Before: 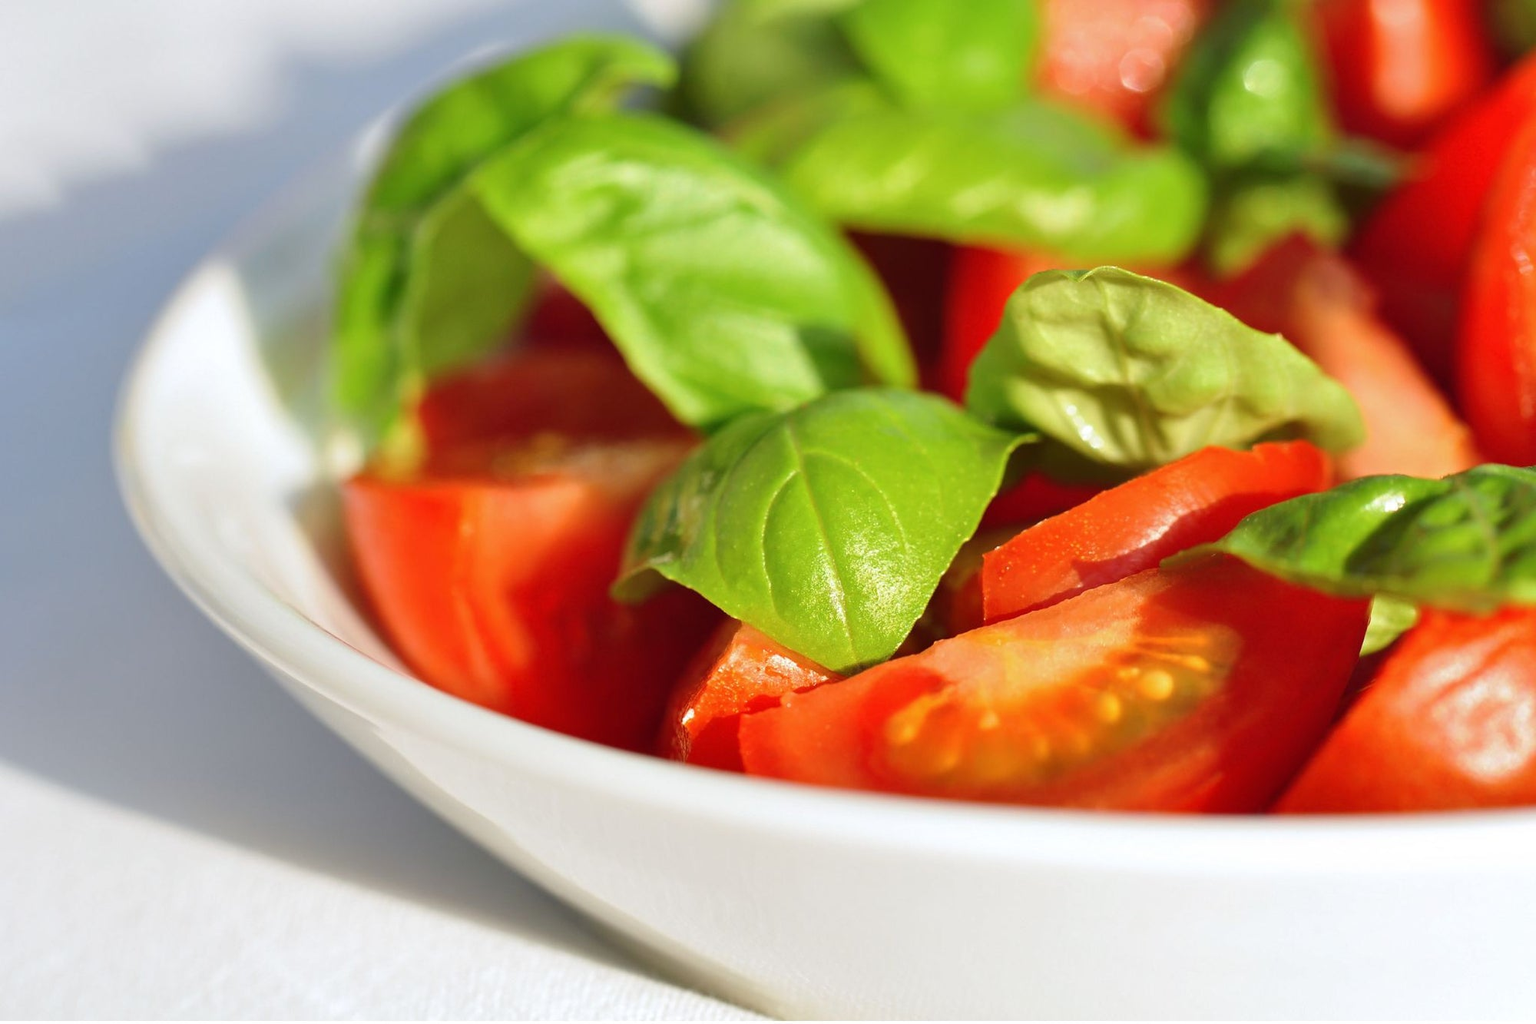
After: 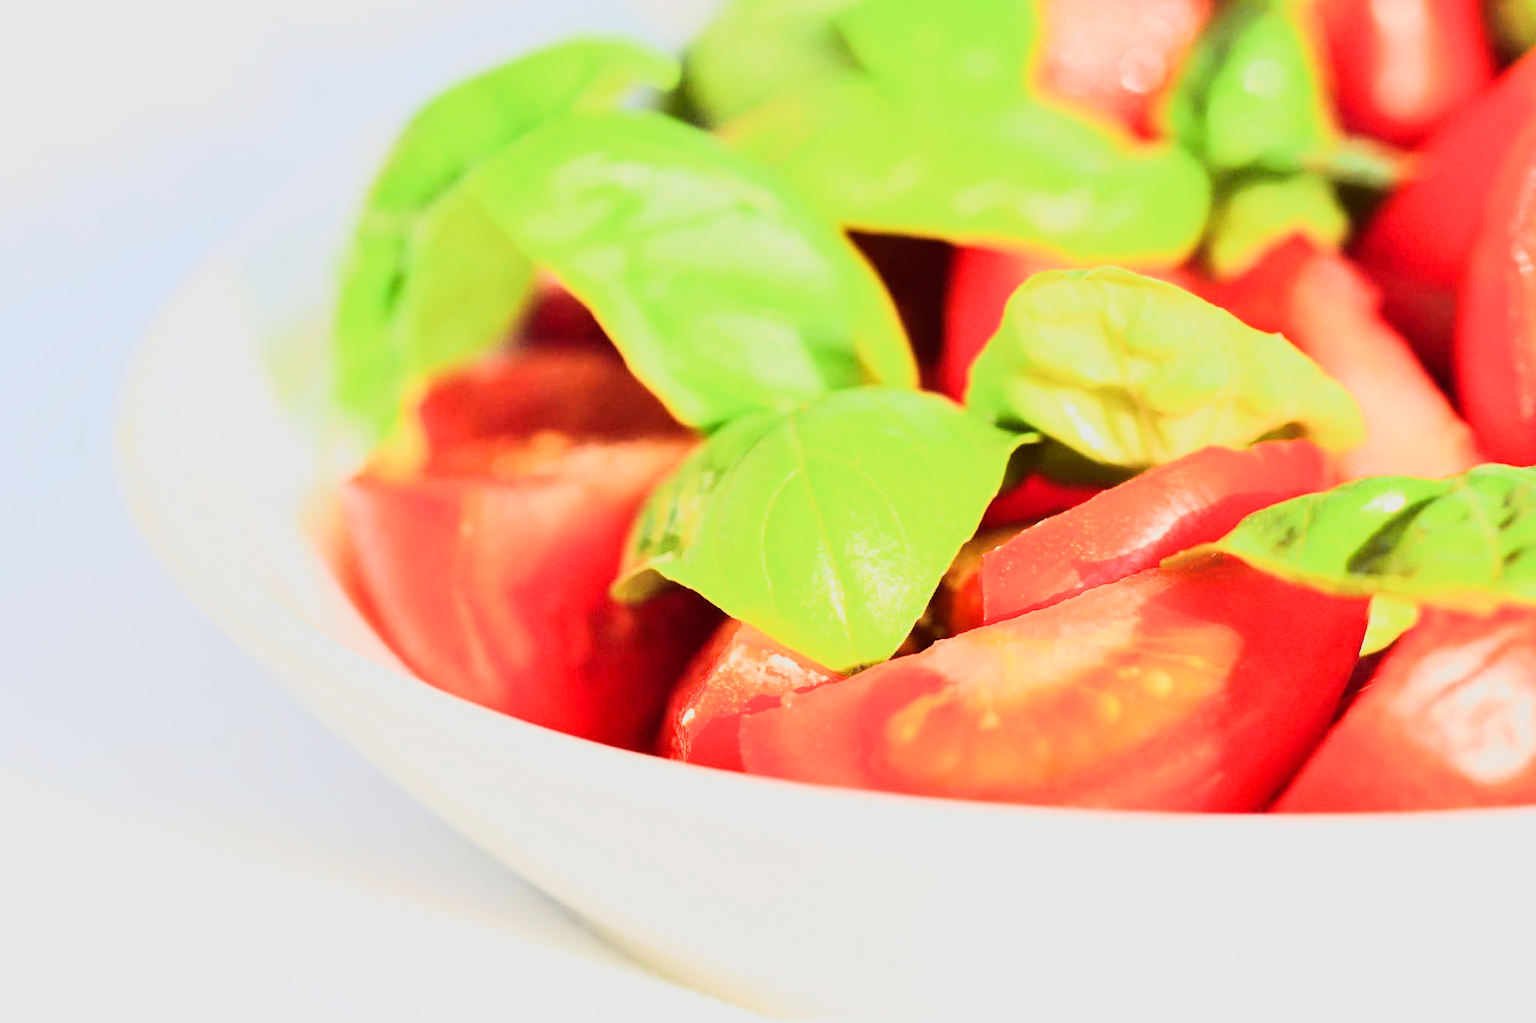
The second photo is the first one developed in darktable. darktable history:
exposure: black level correction 0.001, exposure 1 EV, compensate highlight preservation false
sigmoid: contrast 1.22, skew 0.65
rgb curve: curves: ch0 [(0, 0) (0.21, 0.15) (0.24, 0.21) (0.5, 0.75) (0.75, 0.96) (0.89, 0.99) (1, 1)]; ch1 [(0, 0.02) (0.21, 0.13) (0.25, 0.2) (0.5, 0.67) (0.75, 0.9) (0.89, 0.97) (1, 1)]; ch2 [(0, 0.02) (0.21, 0.13) (0.25, 0.2) (0.5, 0.67) (0.75, 0.9) (0.89, 0.97) (1, 1)], compensate middle gray true
